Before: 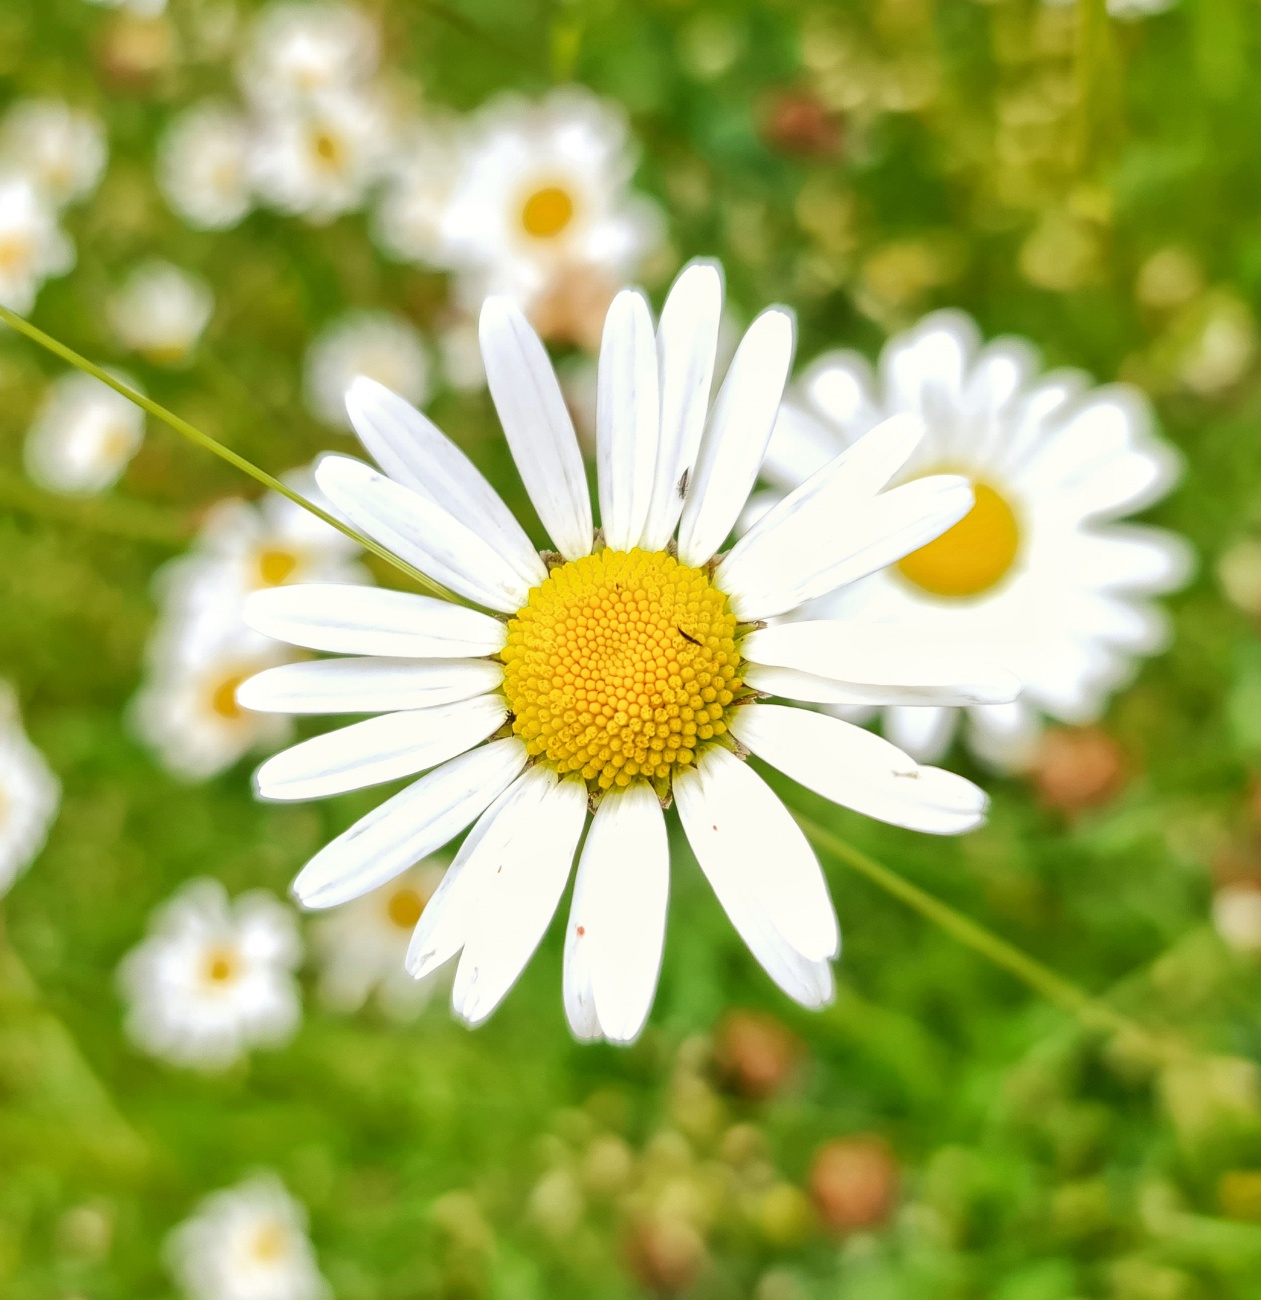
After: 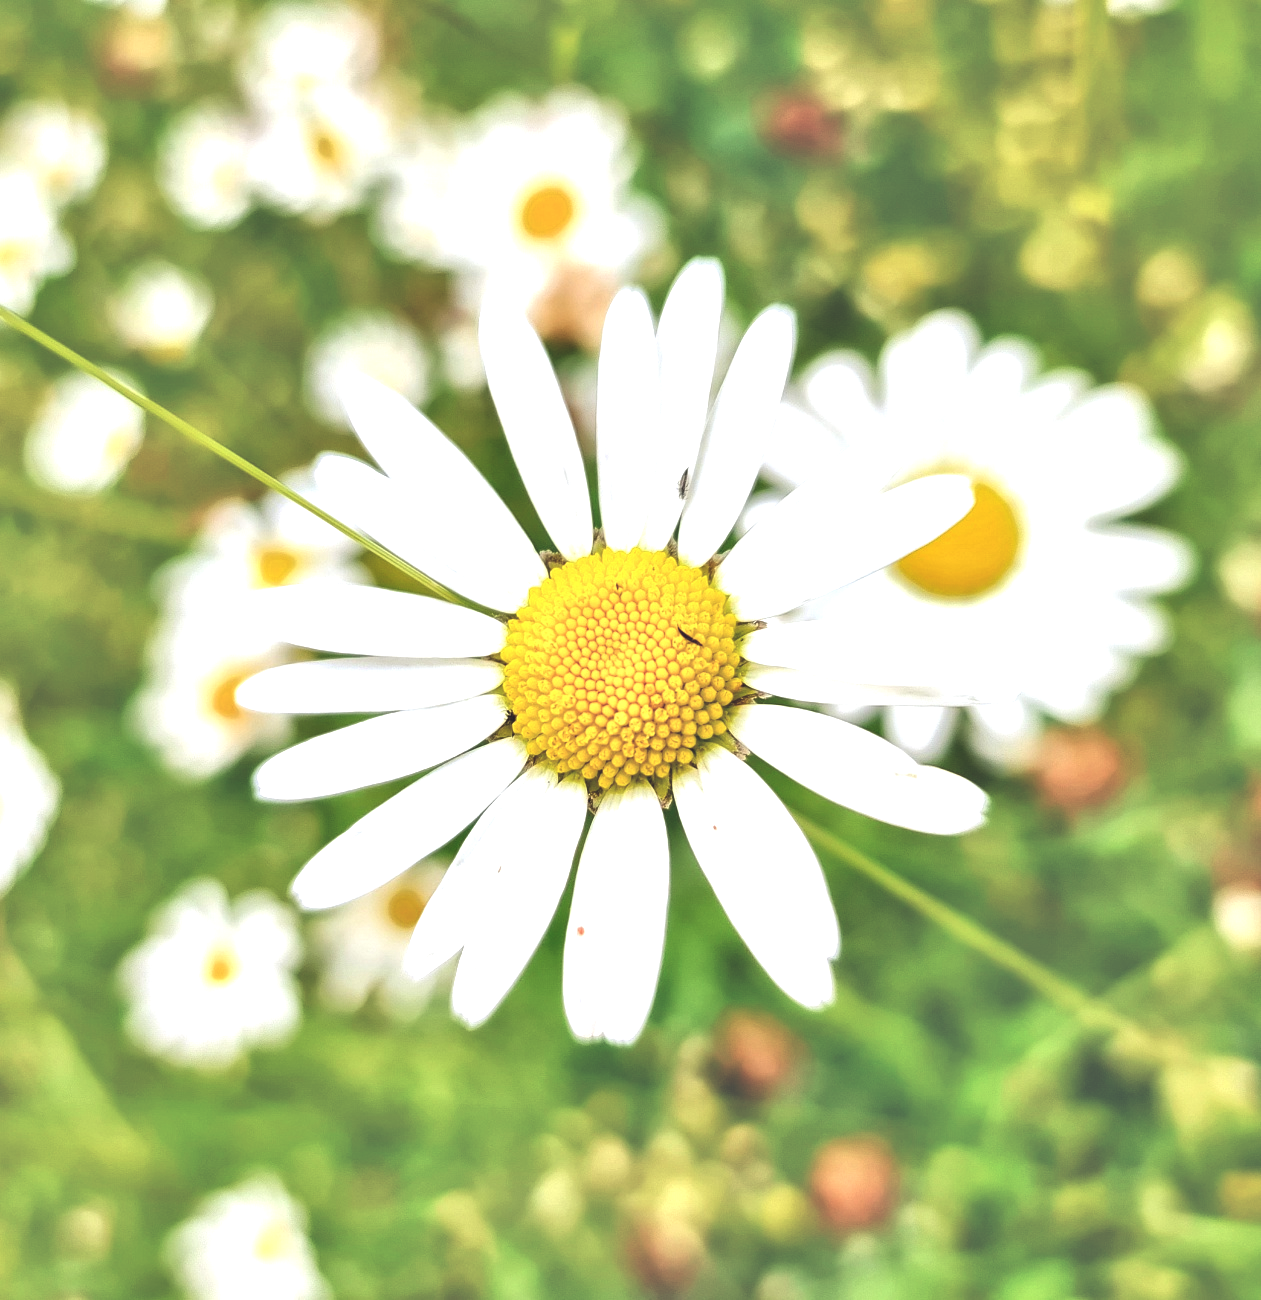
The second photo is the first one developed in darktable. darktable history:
exposure: black level correction -0.072, exposure 0.503 EV, compensate exposure bias true, compensate highlight preservation false
contrast equalizer: octaves 7, y [[0.6 ×6], [0.55 ×6], [0 ×6], [0 ×6], [0 ×6]]
